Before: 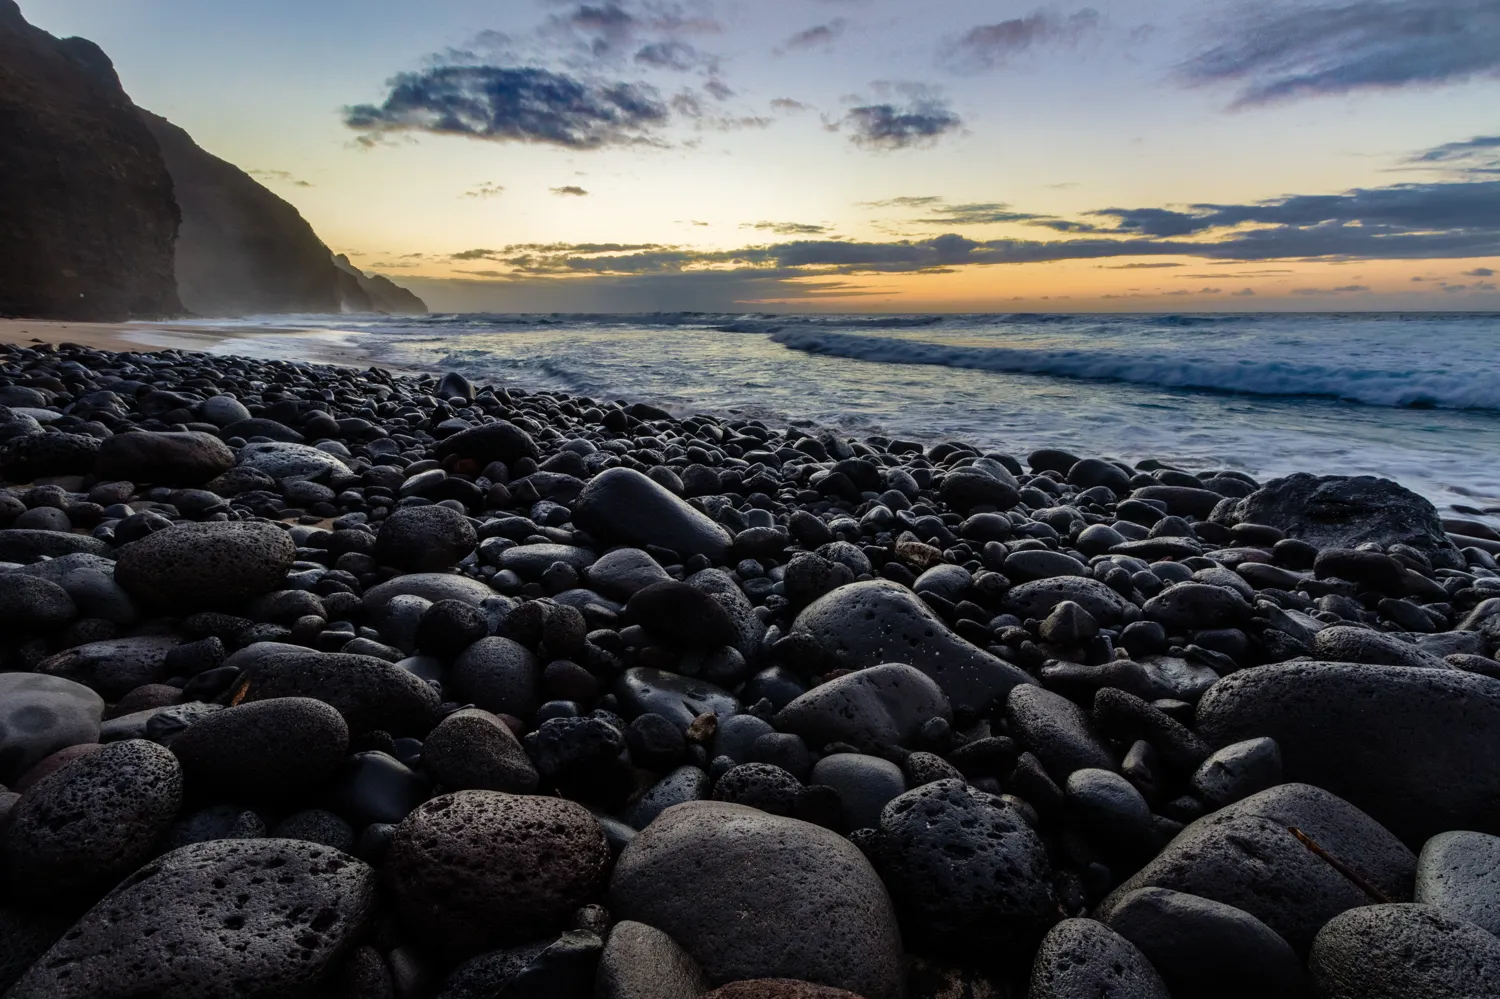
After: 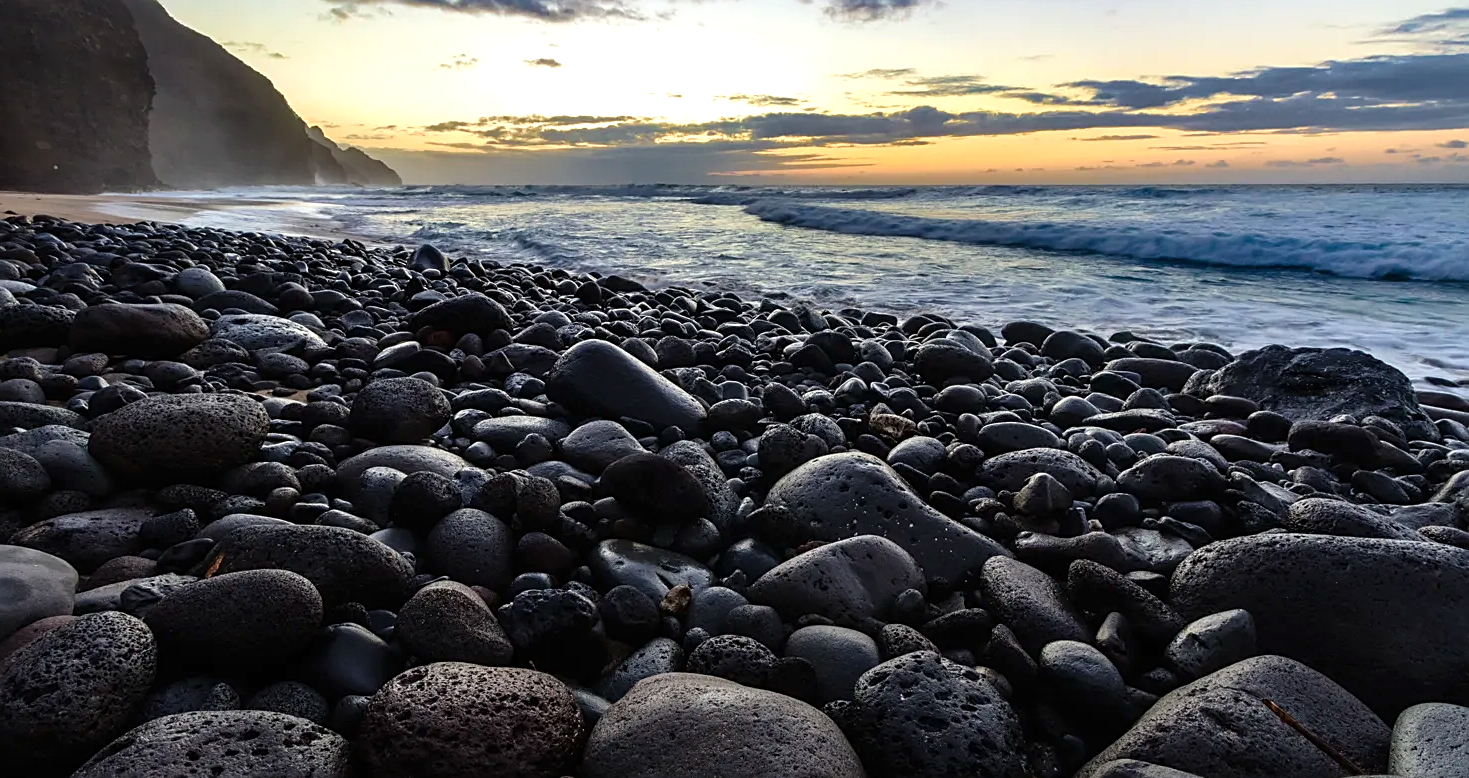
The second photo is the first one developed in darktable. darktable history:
crop and rotate: left 1.814%, top 12.818%, right 0.25%, bottom 9.225%
sharpen: on, module defaults
exposure: black level correction 0, exposure 0.5 EV, compensate exposure bias true, compensate highlight preservation false
